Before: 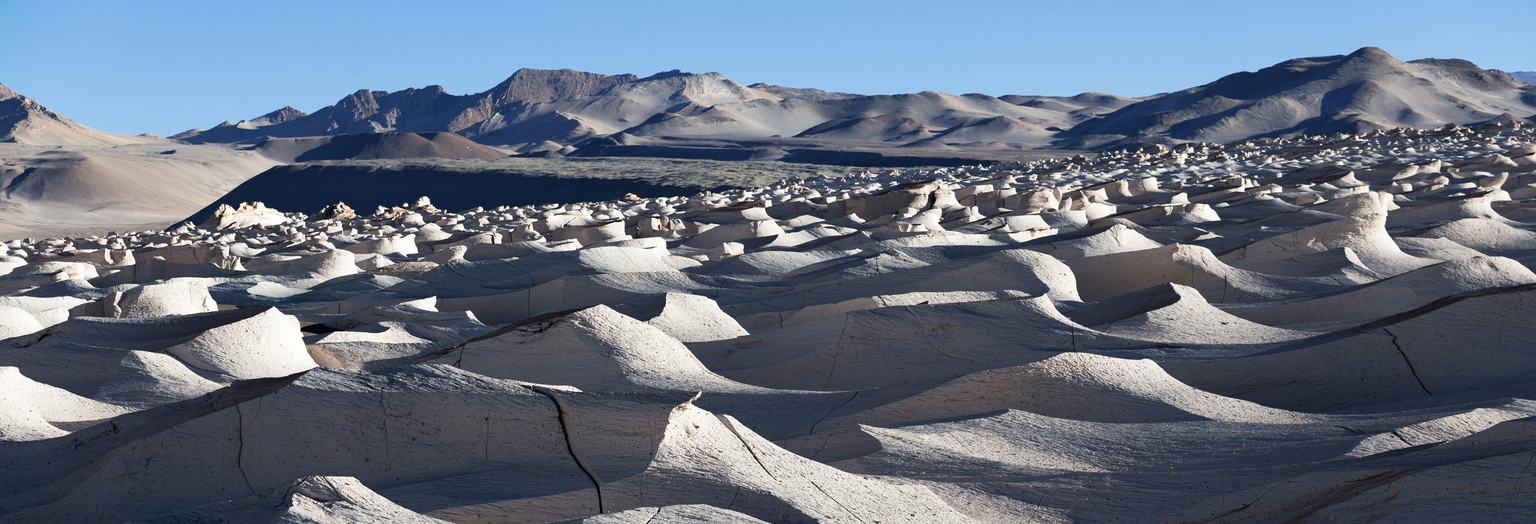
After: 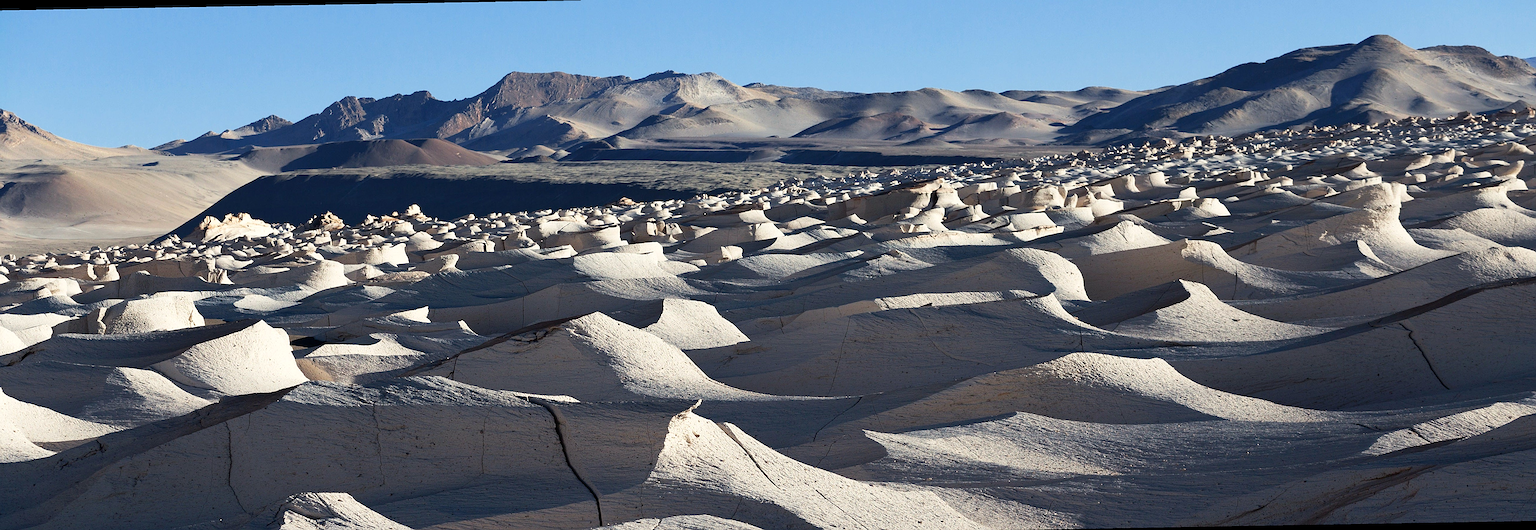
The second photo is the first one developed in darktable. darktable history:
color calibration: output colorfulness [0, 0.315, 0, 0], x 0.341, y 0.355, temperature 5166 K
sharpen: on, module defaults
rotate and perspective: rotation -1°, crop left 0.011, crop right 0.989, crop top 0.025, crop bottom 0.975
crop: left 0.434%, top 0.485%, right 0.244%, bottom 0.386%
